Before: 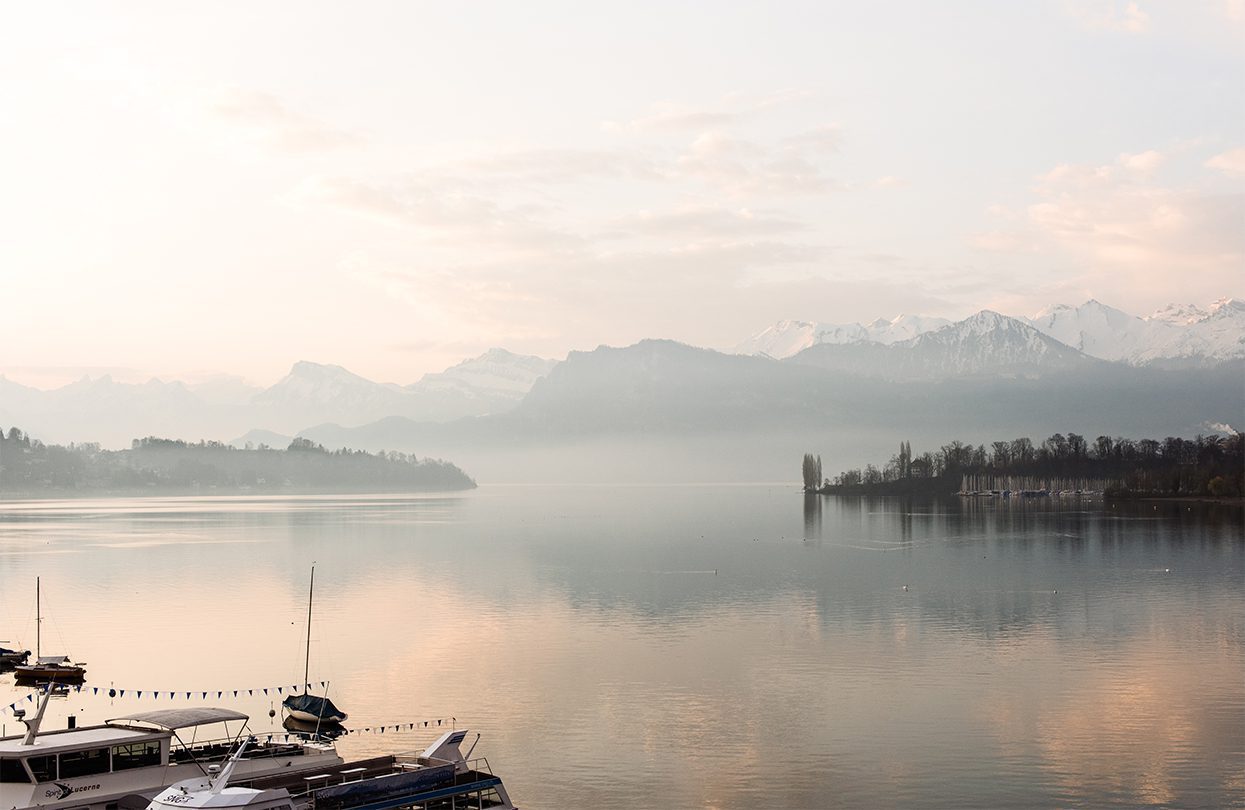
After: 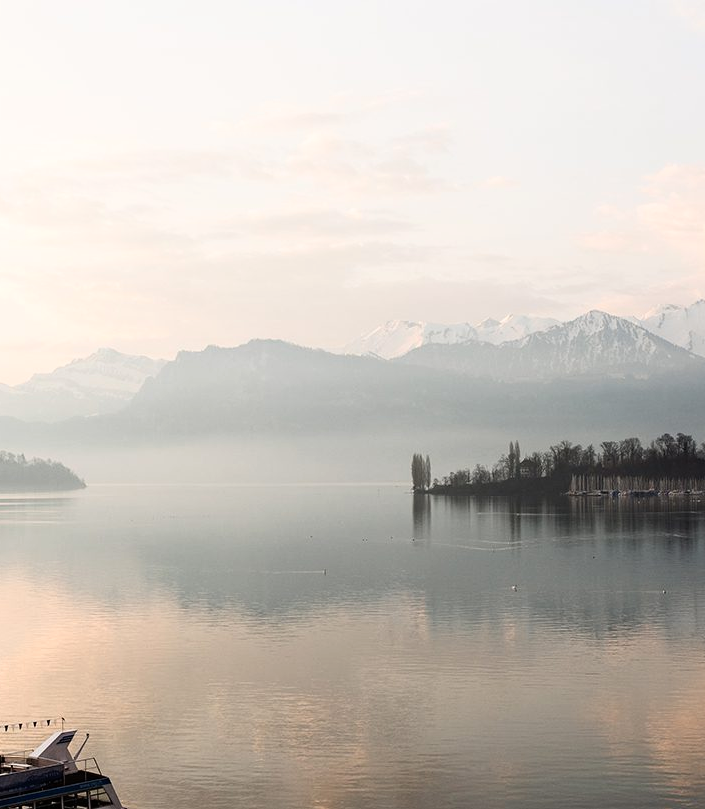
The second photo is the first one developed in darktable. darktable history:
crop: left 31.458%, top 0%, right 11.876%
rgb curve: curves: ch0 [(0, 0) (0.078, 0.051) (0.929, 0.956) (1, 1)], compensate middle gray true
